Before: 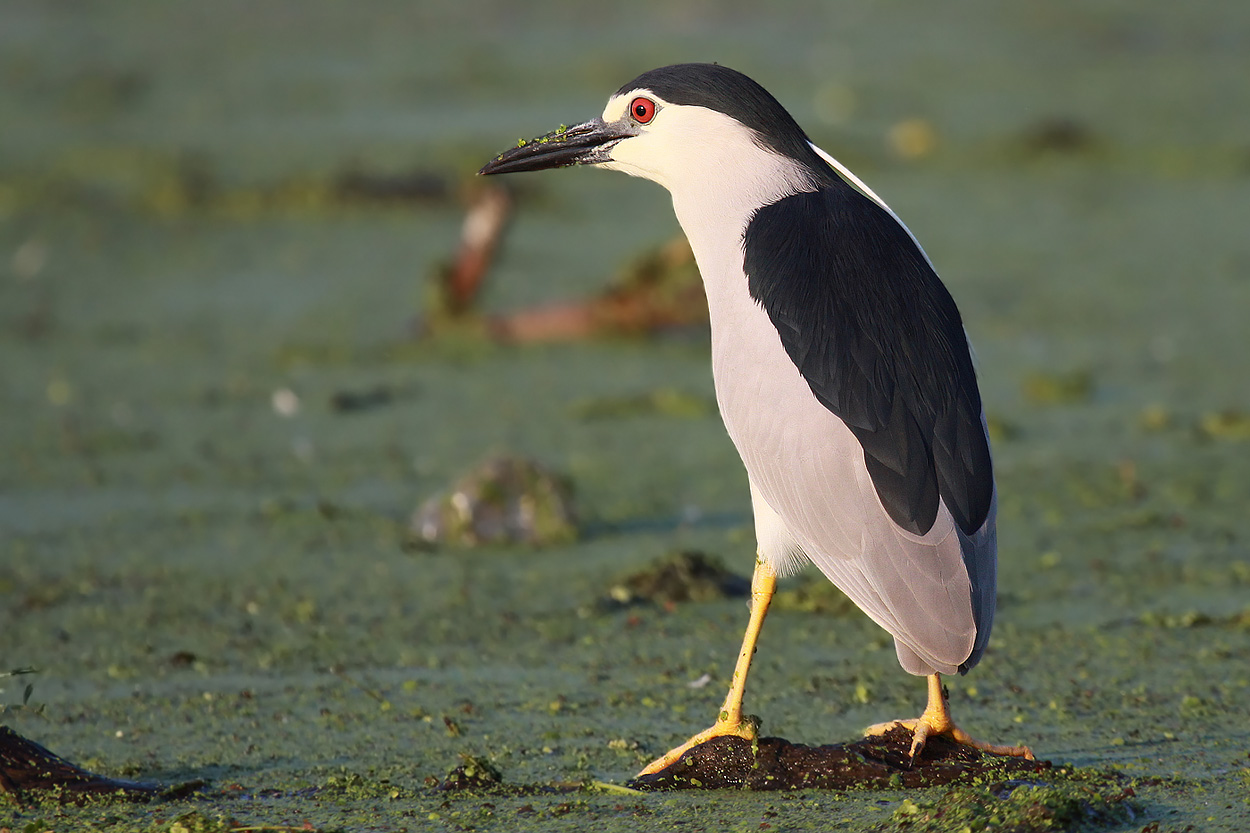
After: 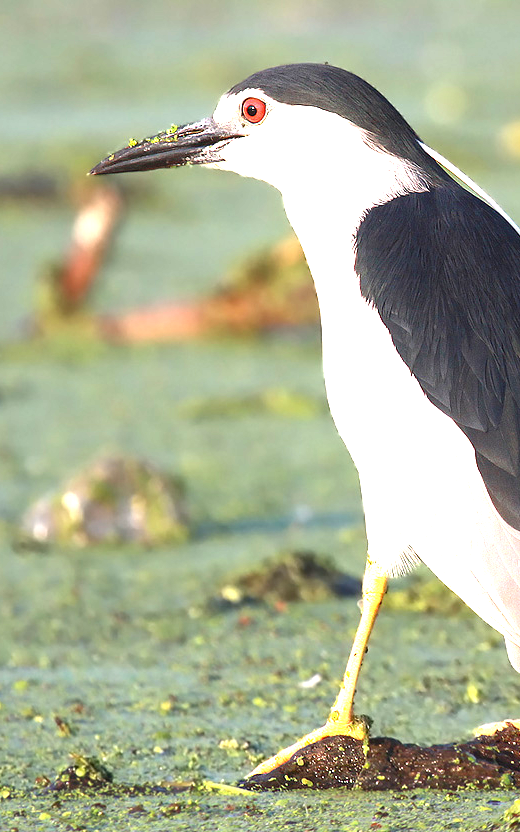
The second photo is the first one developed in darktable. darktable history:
exposure: black level correction 0, exposure 1.752 EV, compensate highlight preservation false
crop: left 31.195%, right 27.13%
